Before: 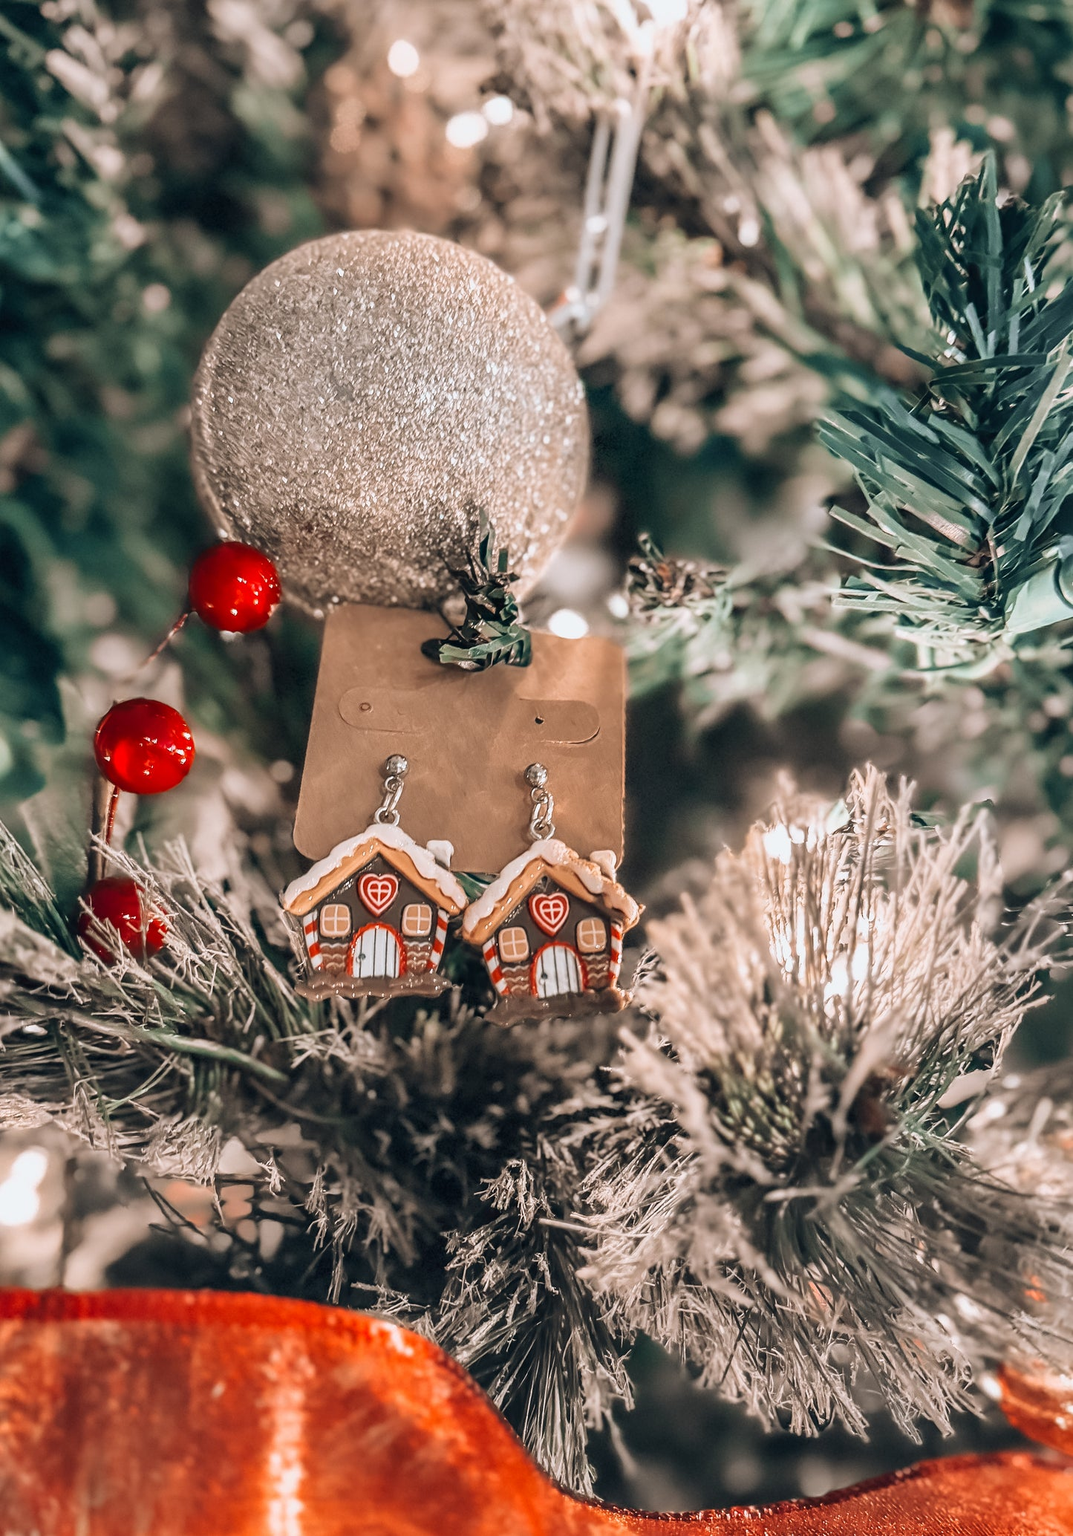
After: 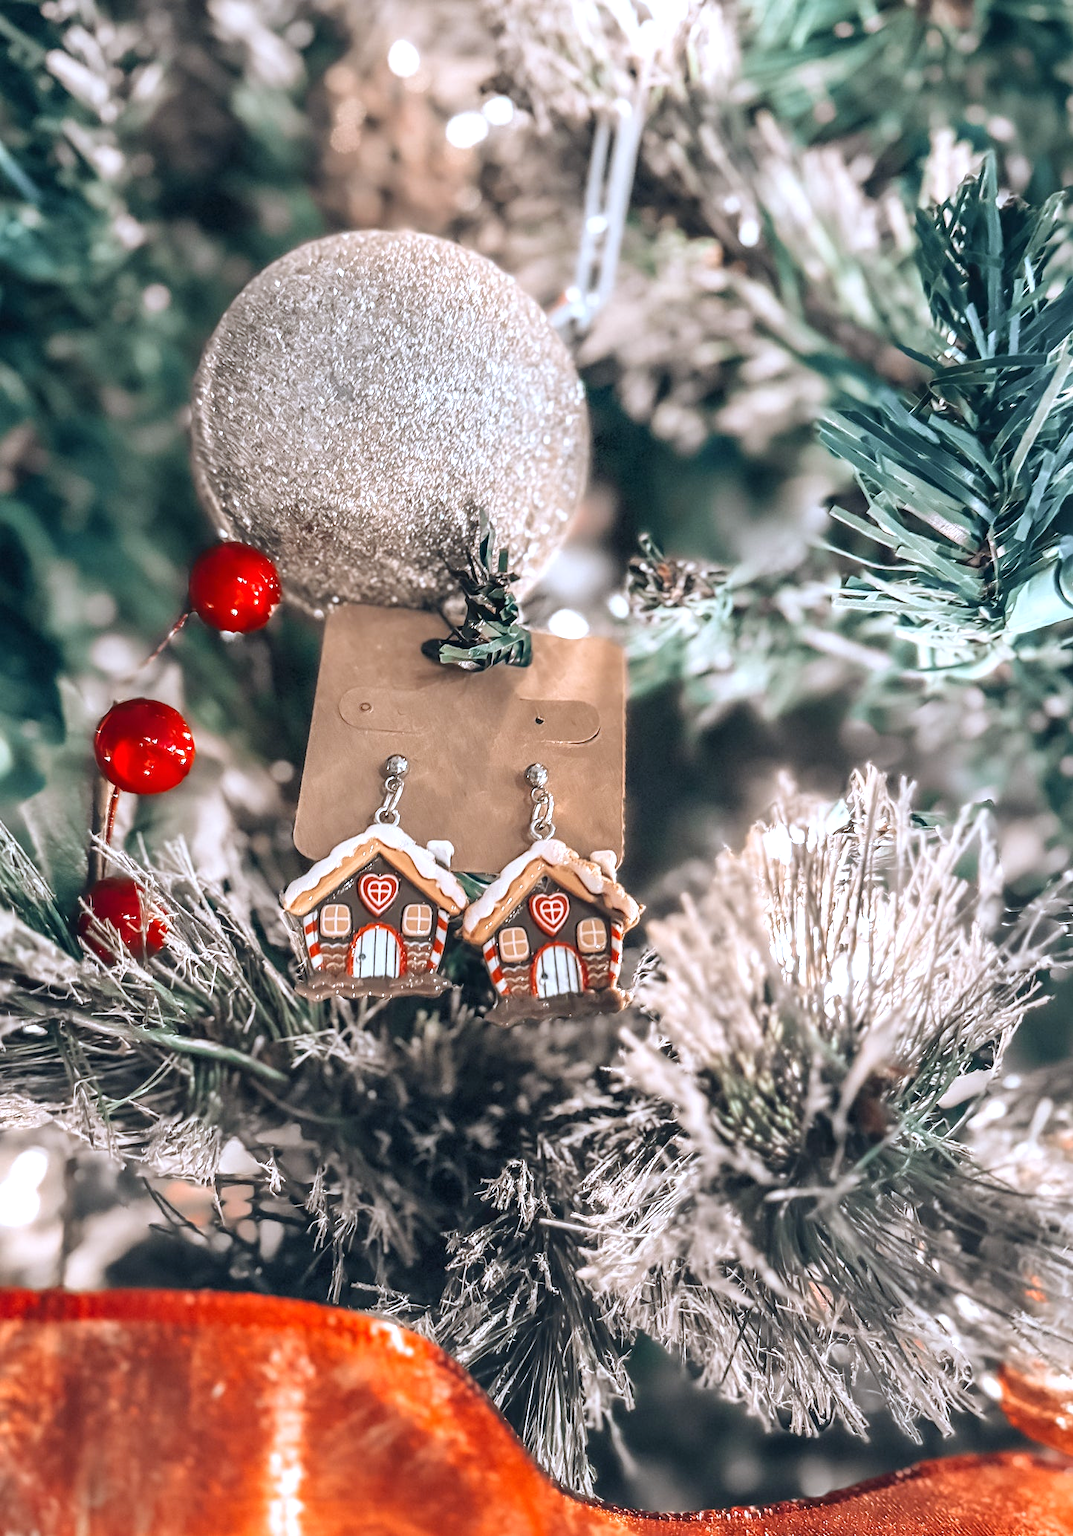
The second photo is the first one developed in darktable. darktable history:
exposure: black level correction 0, exposure 0.5 EV, compensate exposure bias true, compensate highlight preservation false
tone equalizer: on, module defaults
white balance: red 0.924, blue 1.095
